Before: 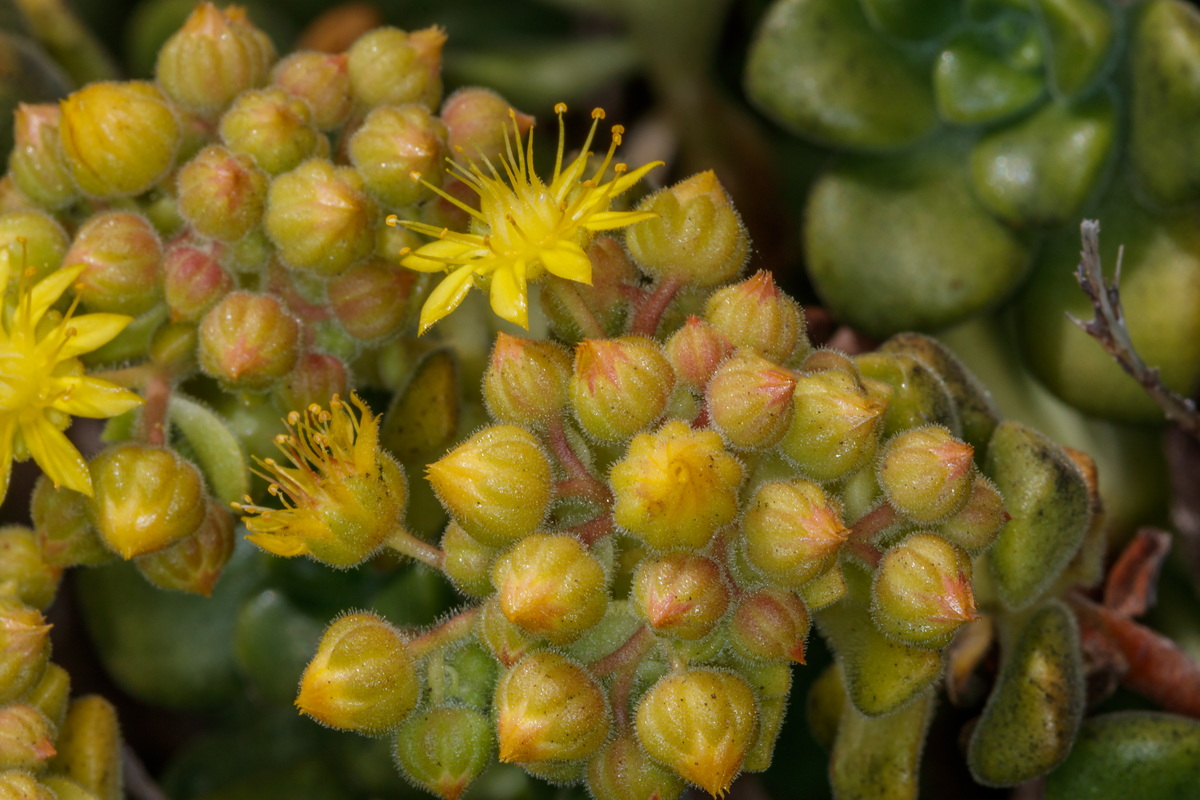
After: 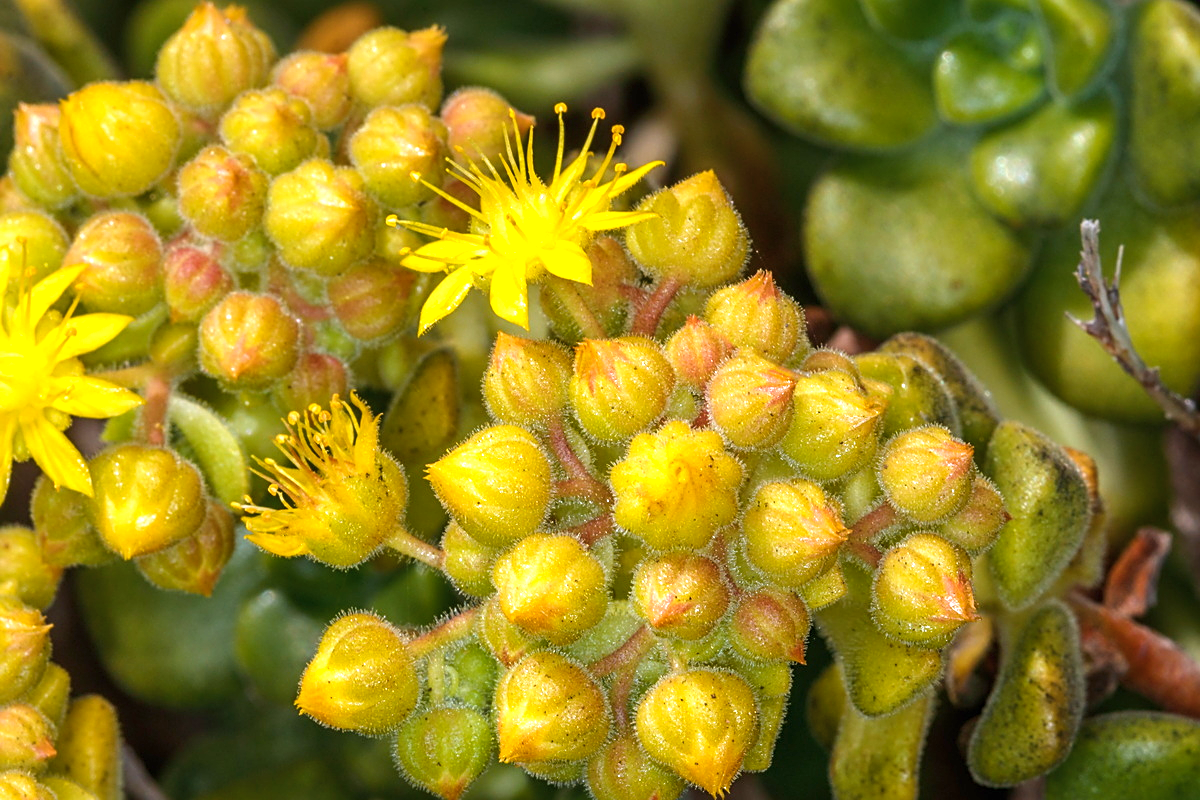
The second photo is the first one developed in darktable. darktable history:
exposure: black level correction 0, exposure 1.125 EV, compensate exposure bias true, compensate highlight preservation false
sharpen: on, module defaults
color balance rgb: perceptual saturation grading › global saturation 20%, global vibrance 20%
color correction: saturation 0.85
